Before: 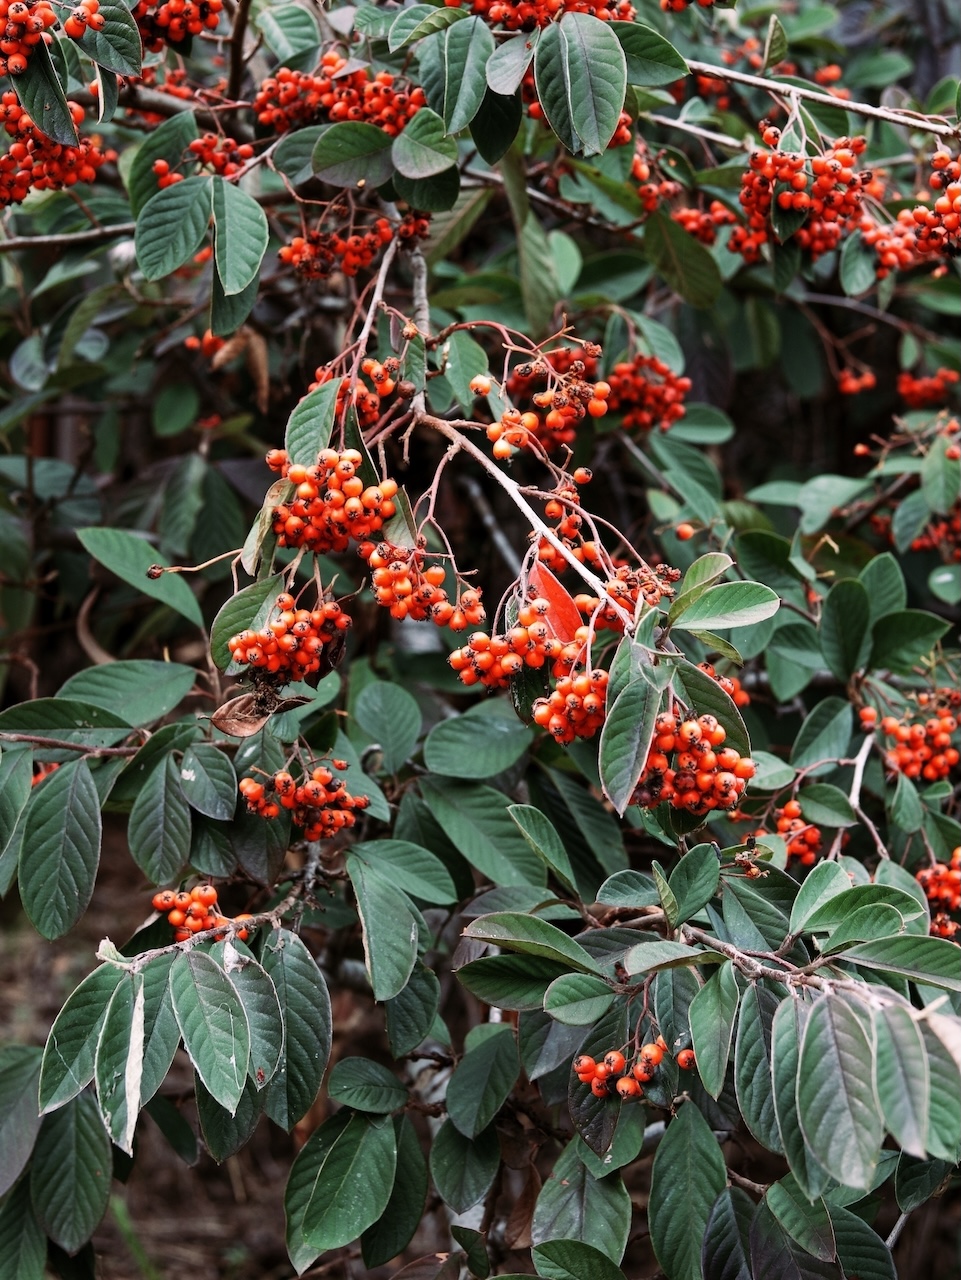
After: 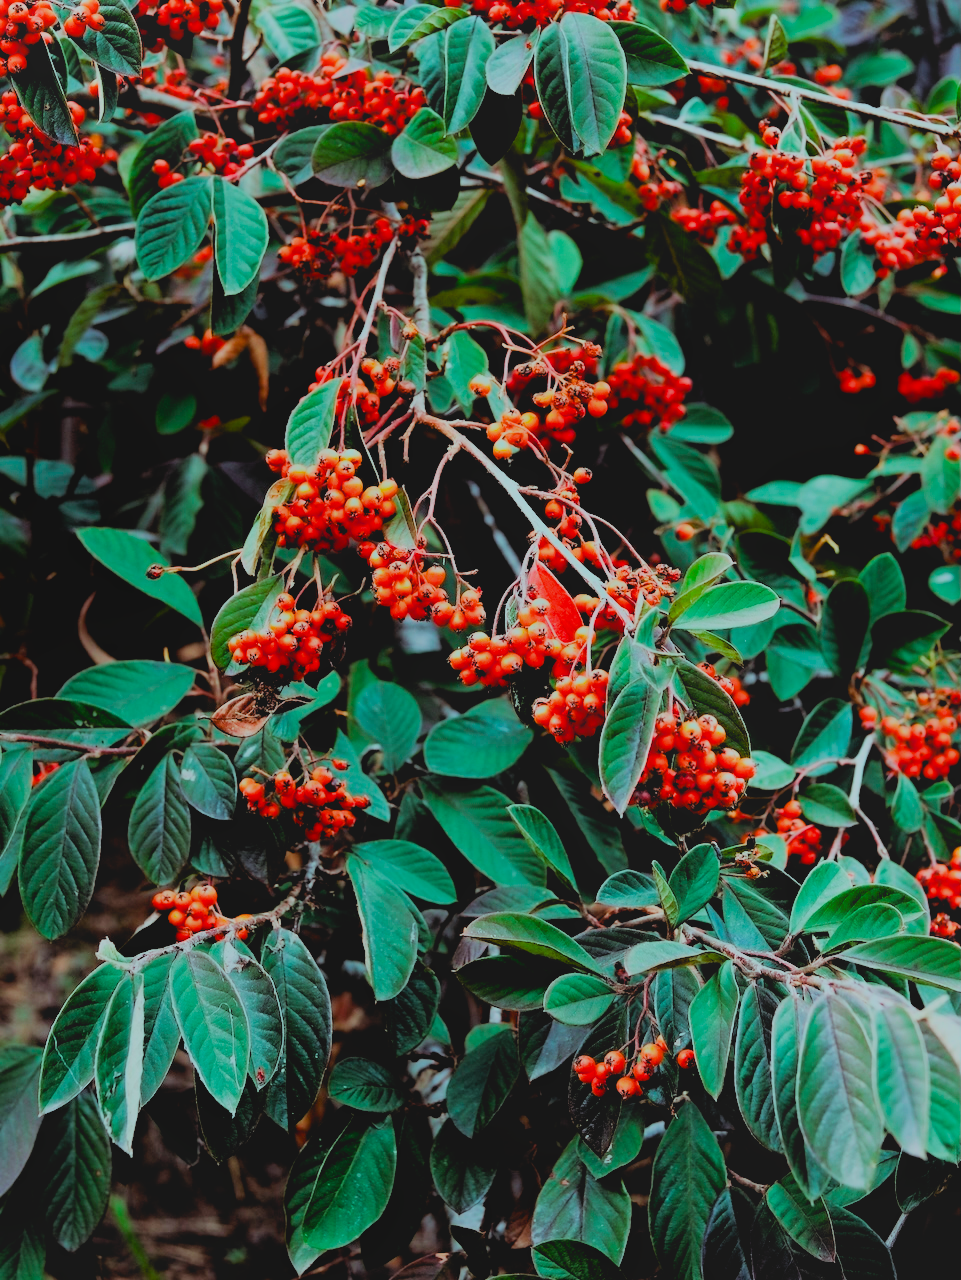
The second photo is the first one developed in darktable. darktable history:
color balance rgb: highlights gain › chroma 4.083%, highlights gain › hue 201.22°, perceptual saturation grading › global saturation 31.169%, perceptual brilliance grading › global brilliance 20.321%, global vibrance 14.443%
exposure: black level correction 0.002, compensate highlight preservation false
local contrast: detail 69%
filmic rgb: black relative exposure -2.74 EV, white relative exposure 4.56 EV, threshold 2.99 EV, hardness 1.77, contrast 1.247, enable highlight reconstruction true
